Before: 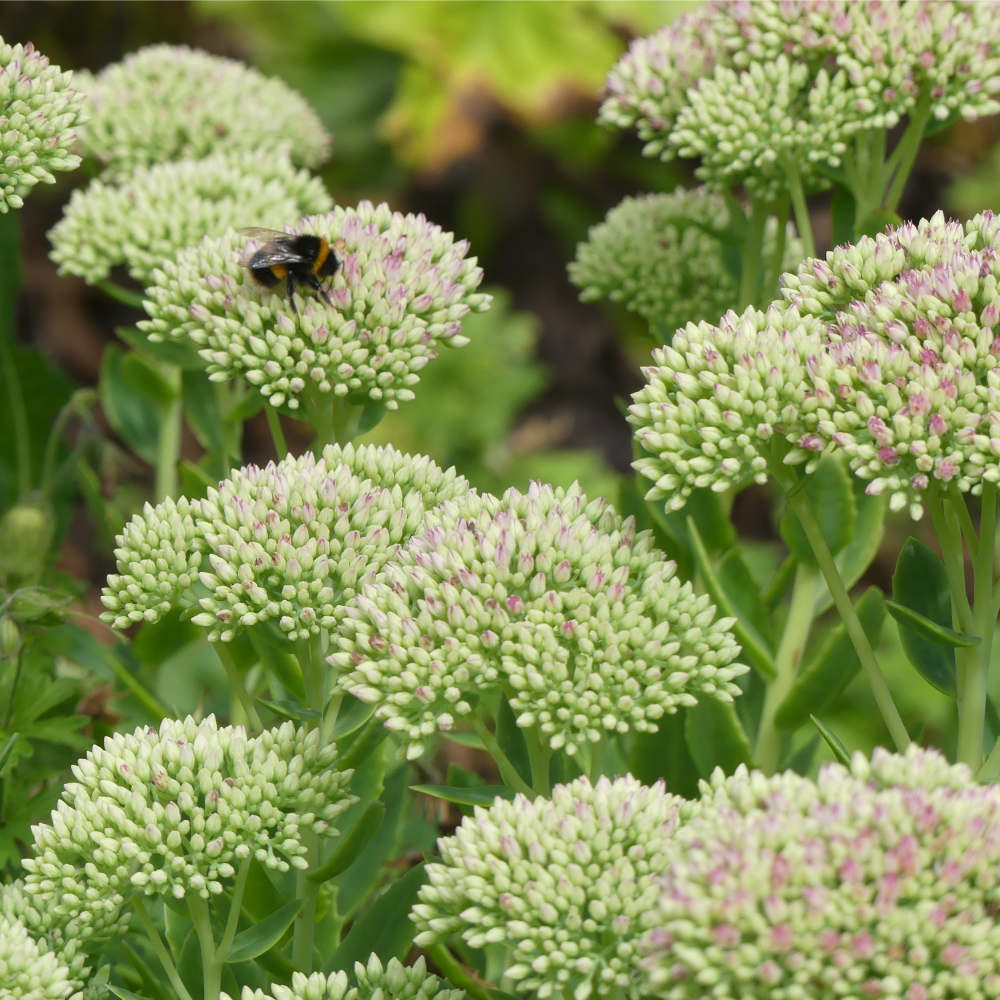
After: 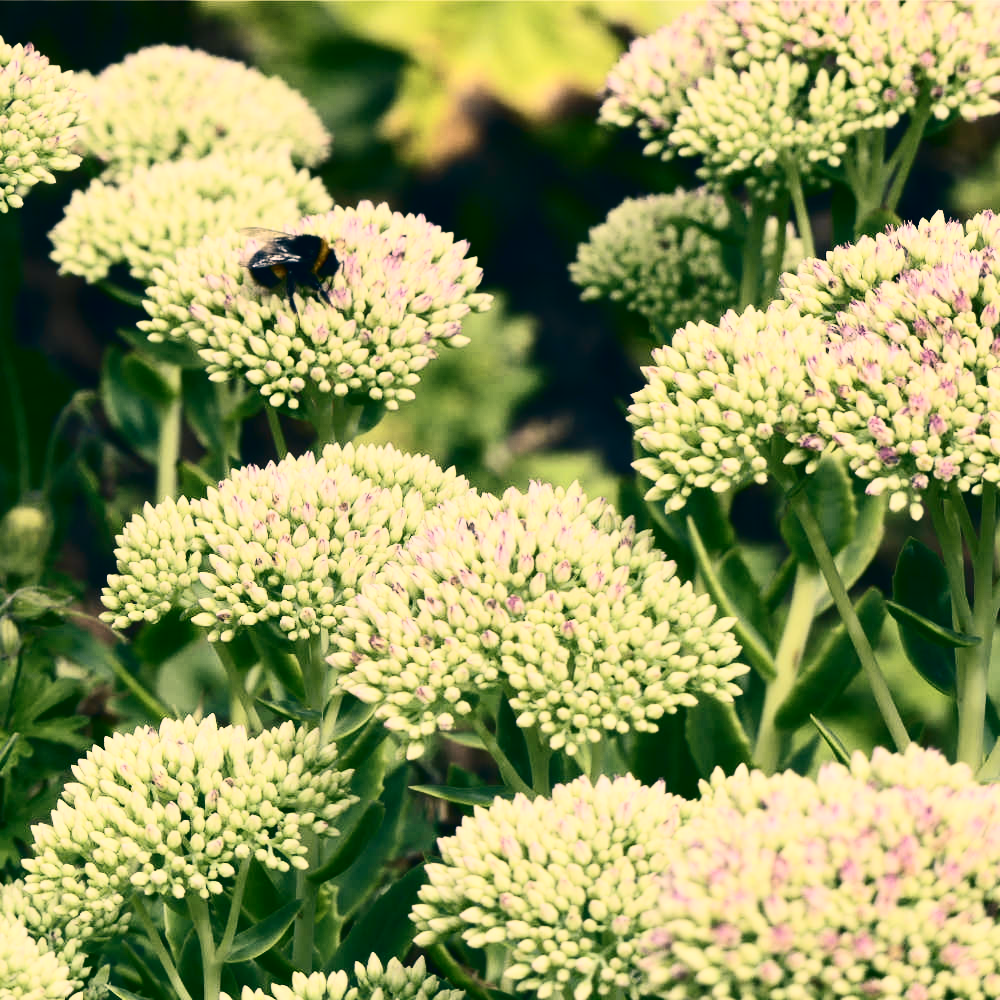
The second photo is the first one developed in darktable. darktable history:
contrast brightness saturation: contrast 0.5, saturation -0.1
color correction: highlights a* 10.32, highlights b* 14.66, shadows a* -9.59, shadows b* -15.02
